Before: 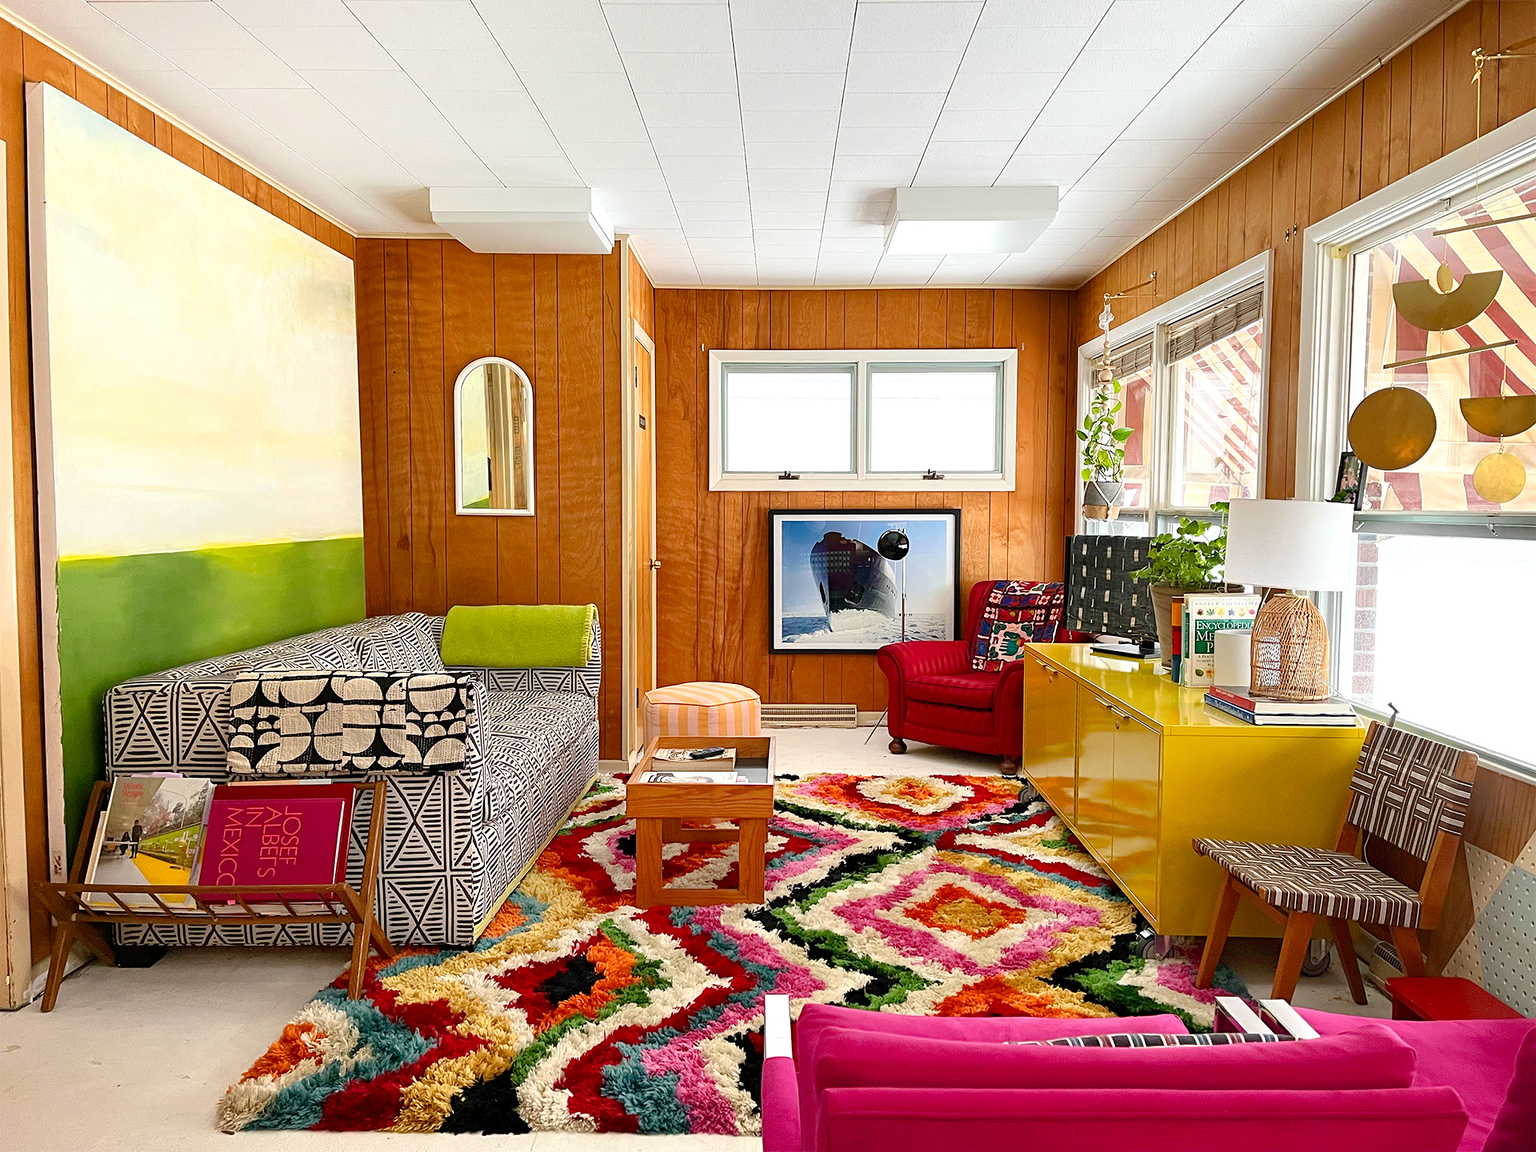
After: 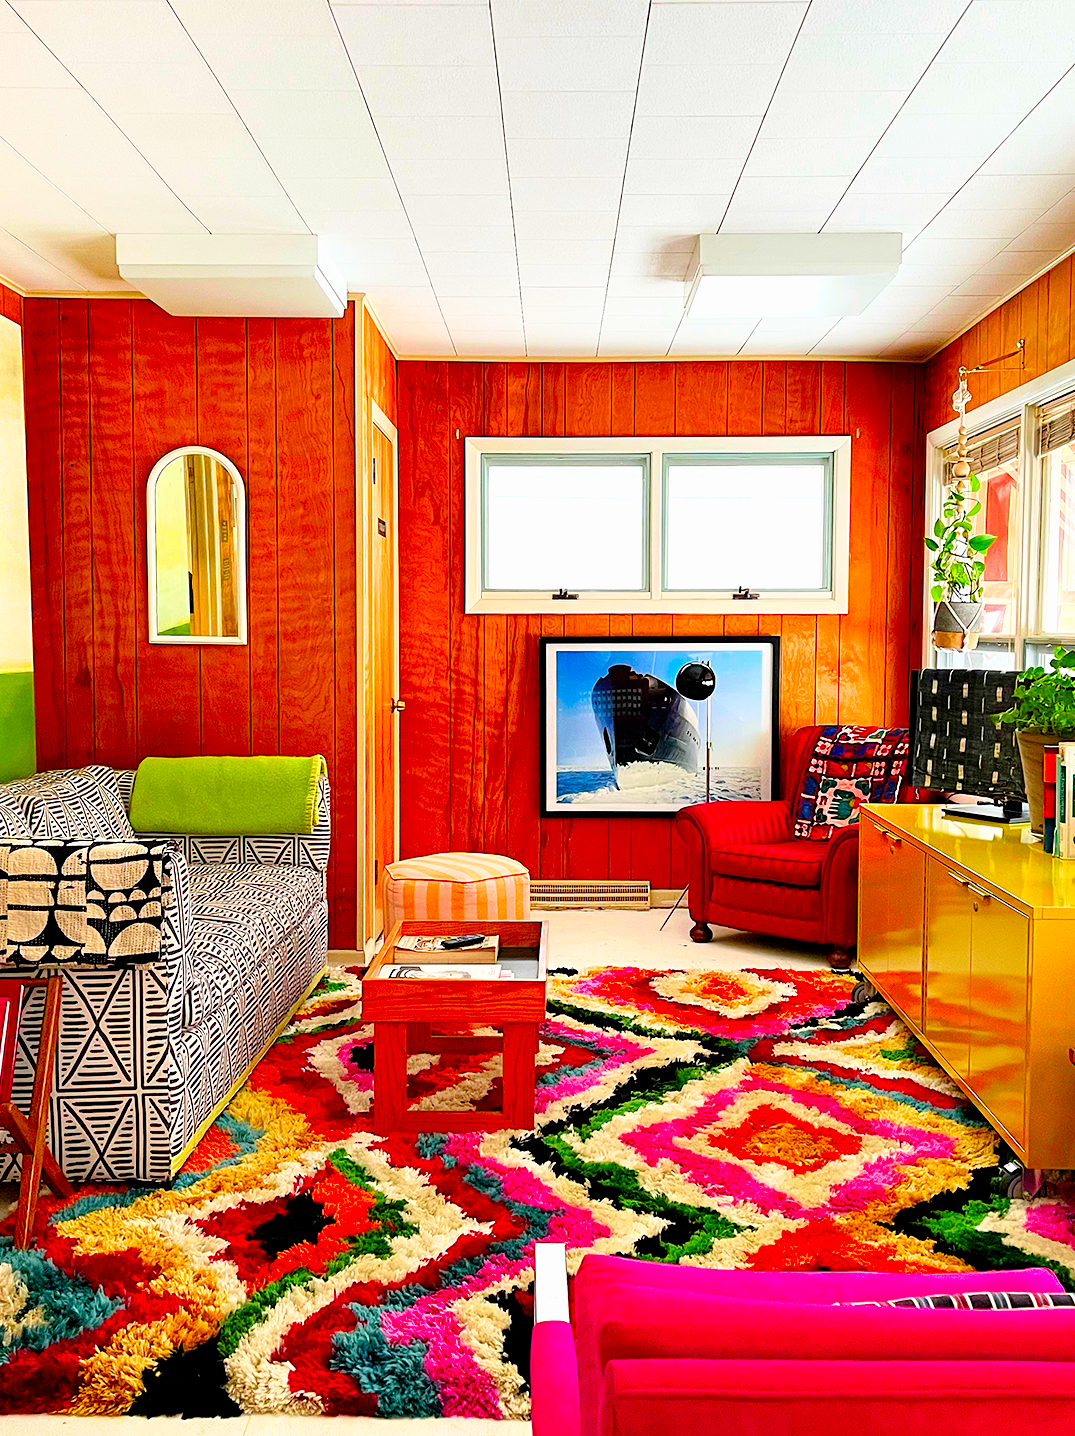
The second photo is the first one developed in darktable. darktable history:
filmic rgb: black relative exposure -8.66 EV, white relative exposure 2.67 EV, target black luminance 0%, target white luminance 99.915%, hardness 6.27, latitude 74.97%, contrast 1.314, highlights saturation mix -5.35%
color correction: highlights b* 0.056, saturation 2.12
crop: left 21.931%, right 22.047%, bottom 0.006%
exposure: compensate exposure bias true, compensate highlight preservation false
